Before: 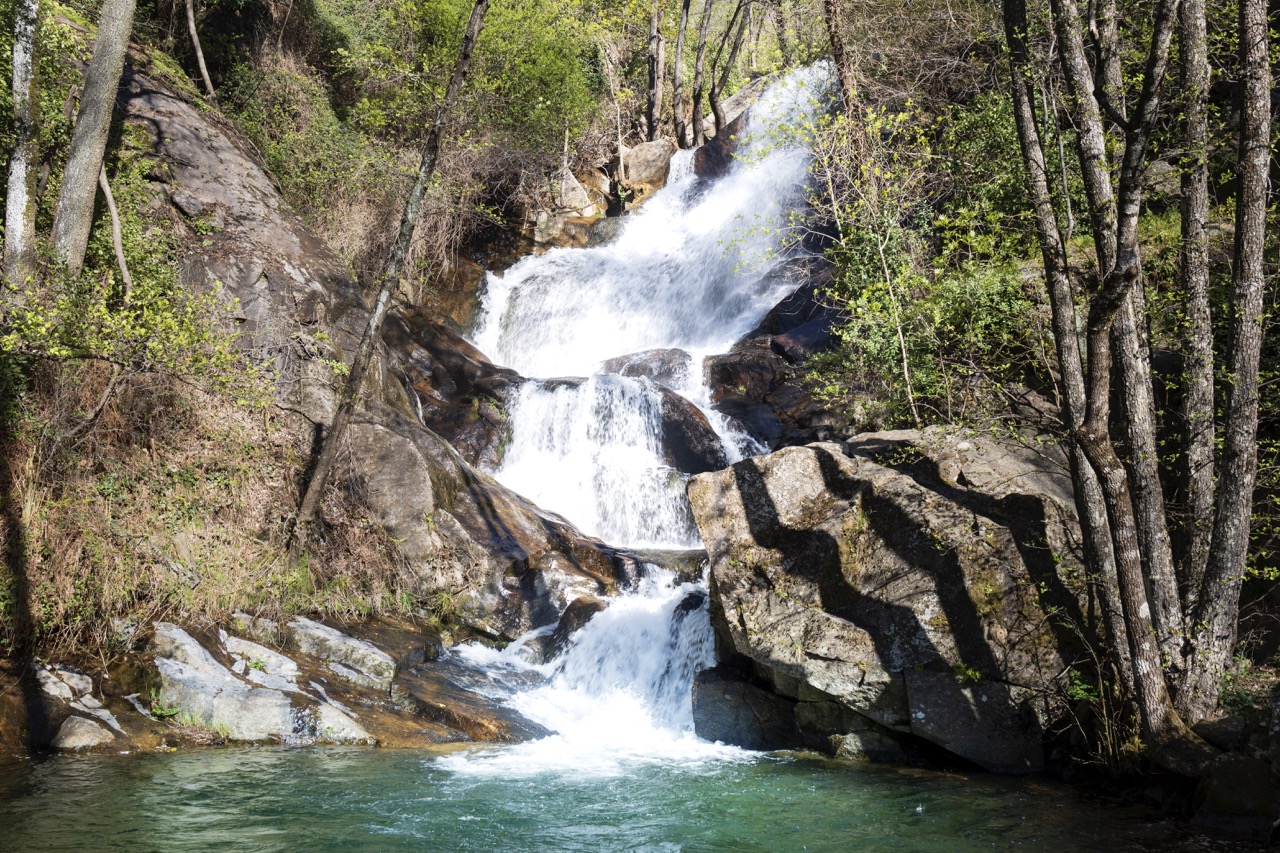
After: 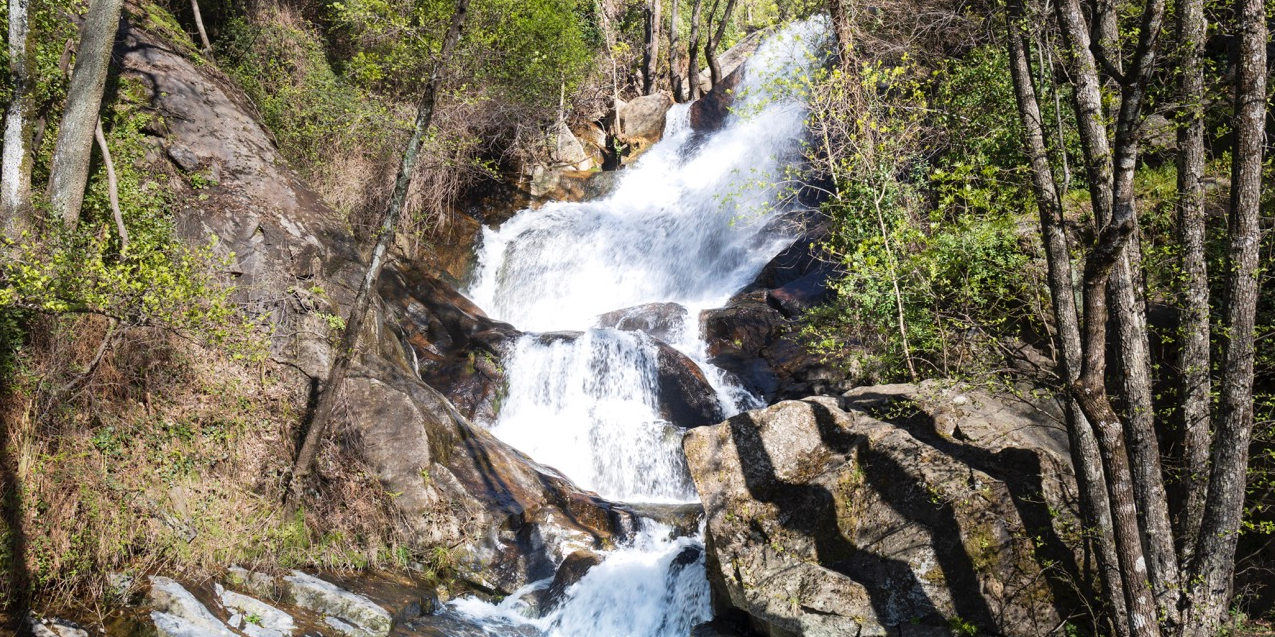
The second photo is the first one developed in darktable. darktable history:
crop: left 0.387%, top 5.469%, bottom 19.809%
white balance: red 1, blue 1
